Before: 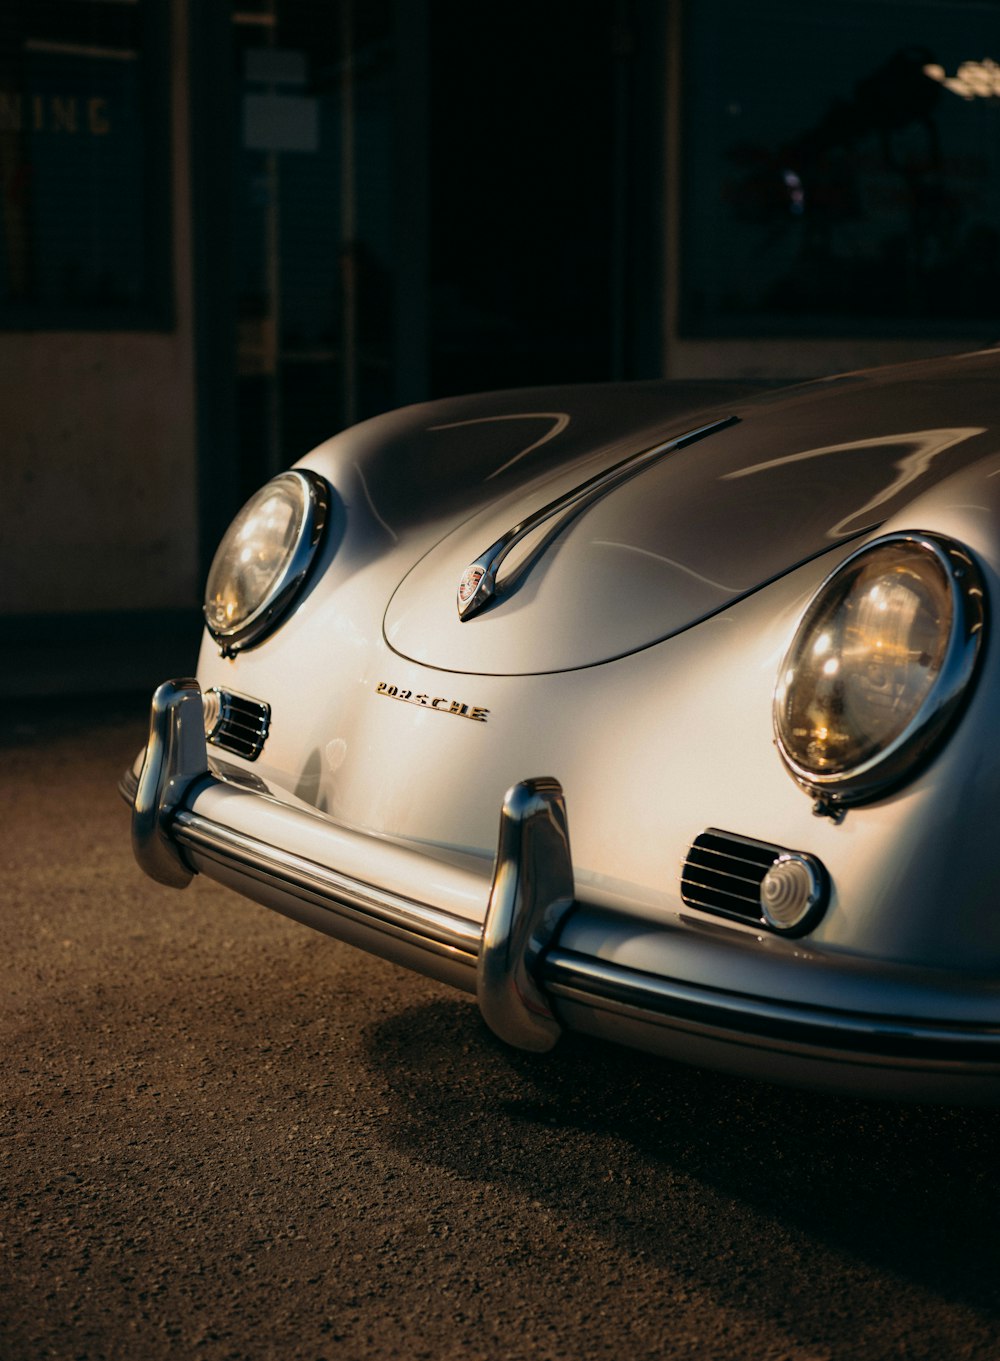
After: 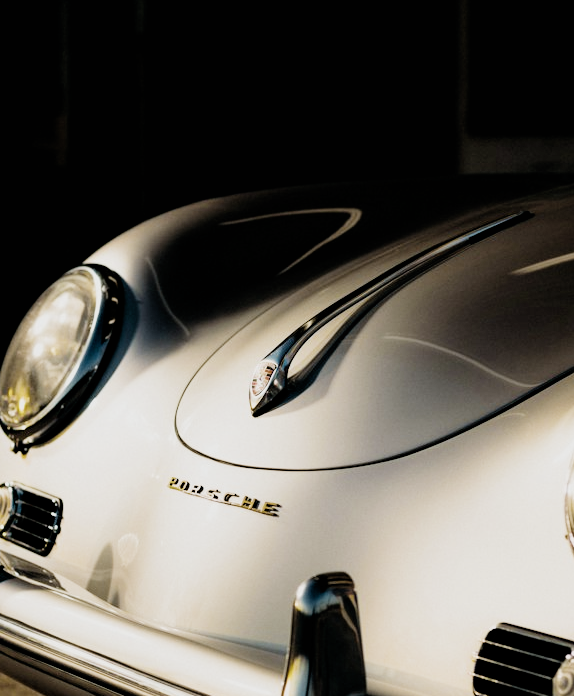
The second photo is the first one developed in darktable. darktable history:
color zones: curves: ch1 [(0, 0.469) (0.01, 0.469) (0.12, 0.446) (0.248, 0.469) (0.5, 0.5) (0.748, 0.5) (0.99, 0.469) (1, 0.469)]
velvia: on, module defaults
crop: left 20.827%, top 15.126%, right 21.697%, bottom 33.708%
filmic rgb: black relative exposure -5.09 EV, white relative exposure 3.99 EV, threshold 5.98 EV, hardness 2.88, contrast 1.296, highlights saturation mix -30.87%, preserve chrominance no, color science v5 (2021), iterations of high-quality reconstruction 0, enable highlight reconstruction true
shadows and highlights: shadows 20.26, highlights -20.43, soften with gaussian
color balance rgb: shadows lift › chroma 0.939%, shadows lift › hue 110.37°, perceptual saturation grading › global saturation 60.489%, perceptual saturation grading › highlights 20.258%, perceptual saturation grading › shadows -50.244%
exposure: exposure 0.514 EV, compensate highlight preservation false
